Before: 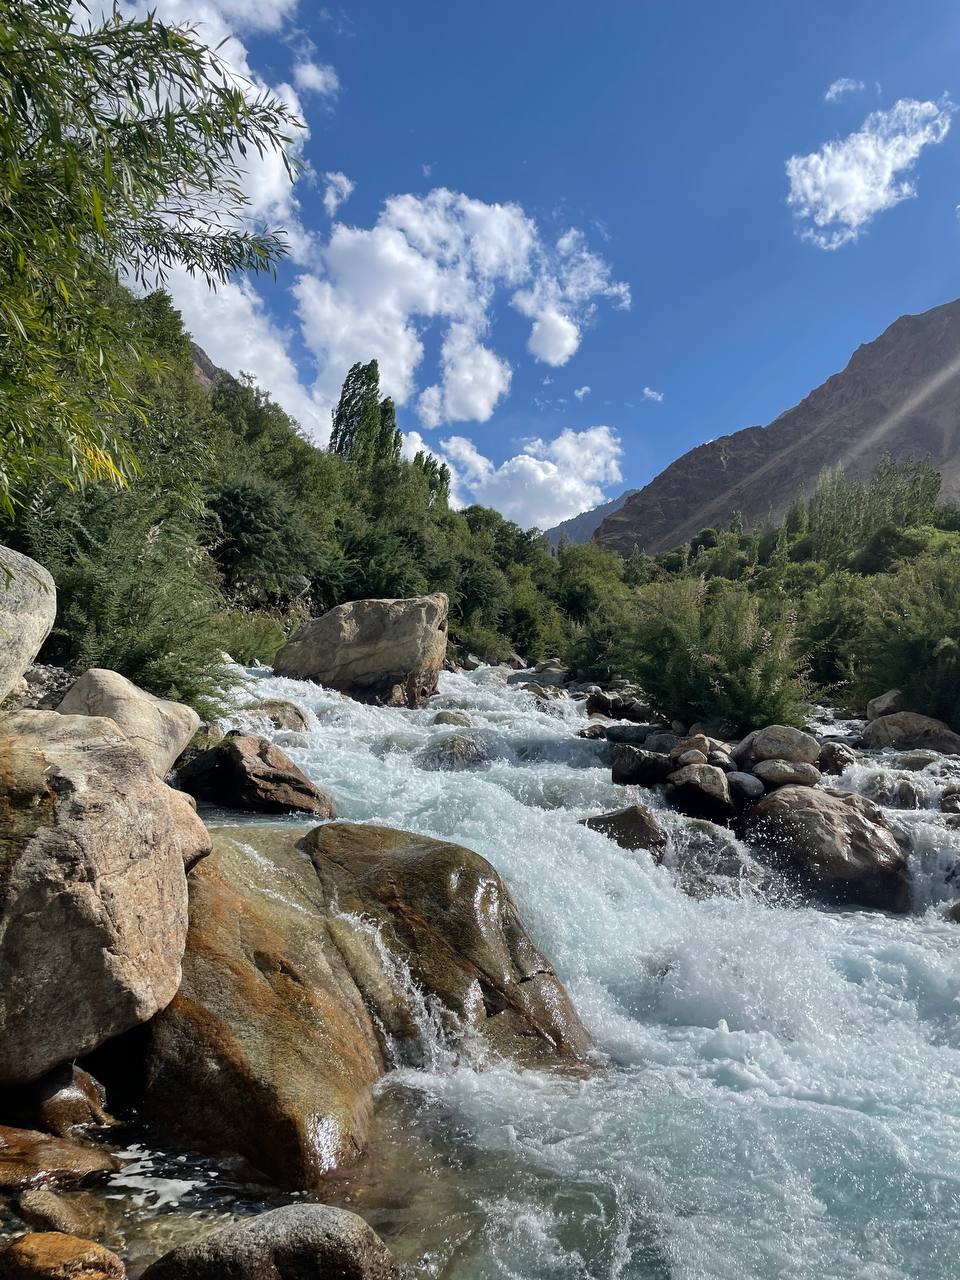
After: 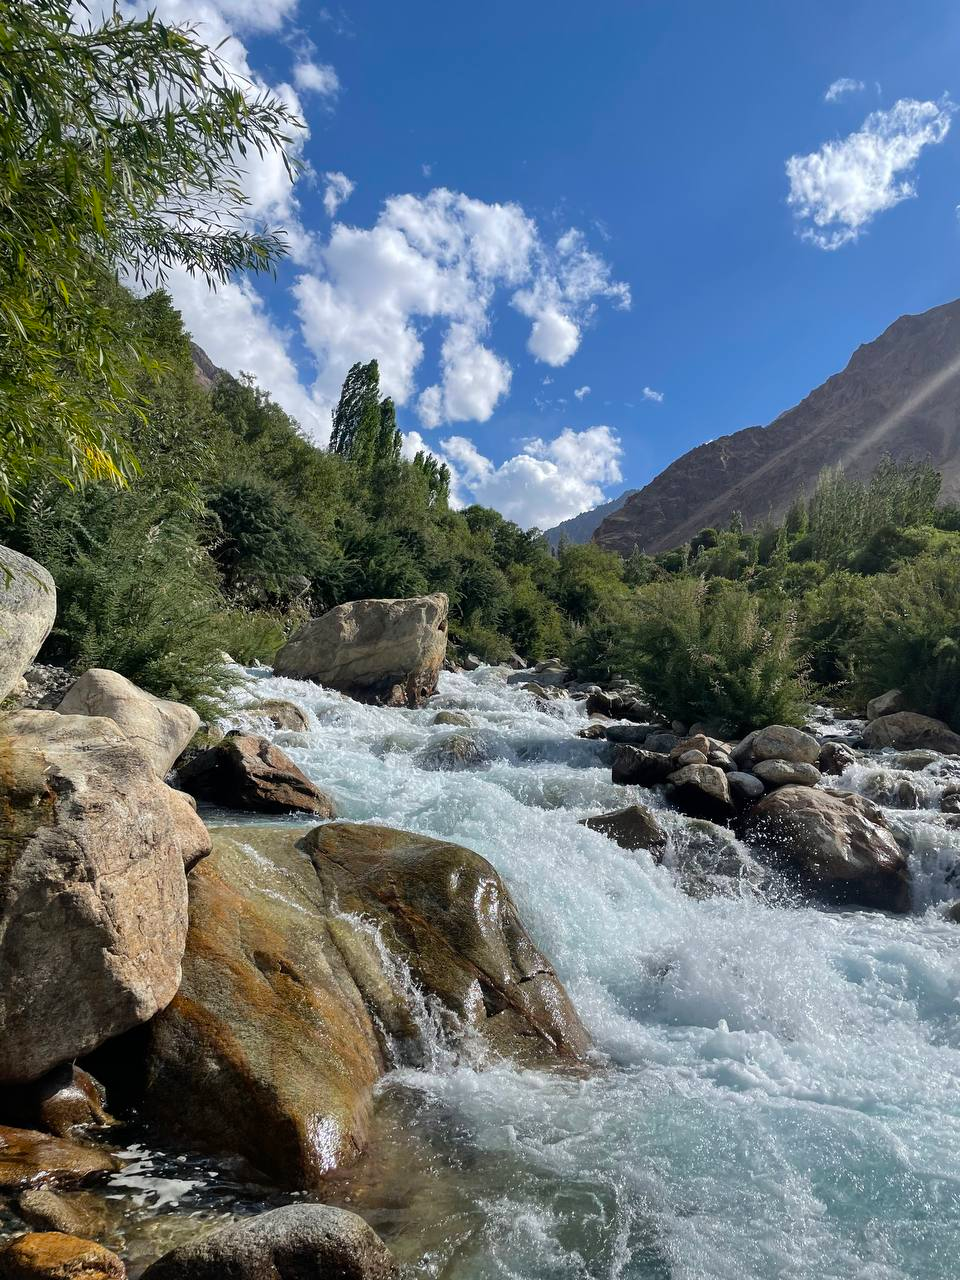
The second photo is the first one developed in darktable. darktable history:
color balance rgb: perceptual saturation grading › global saturation 14.786%
